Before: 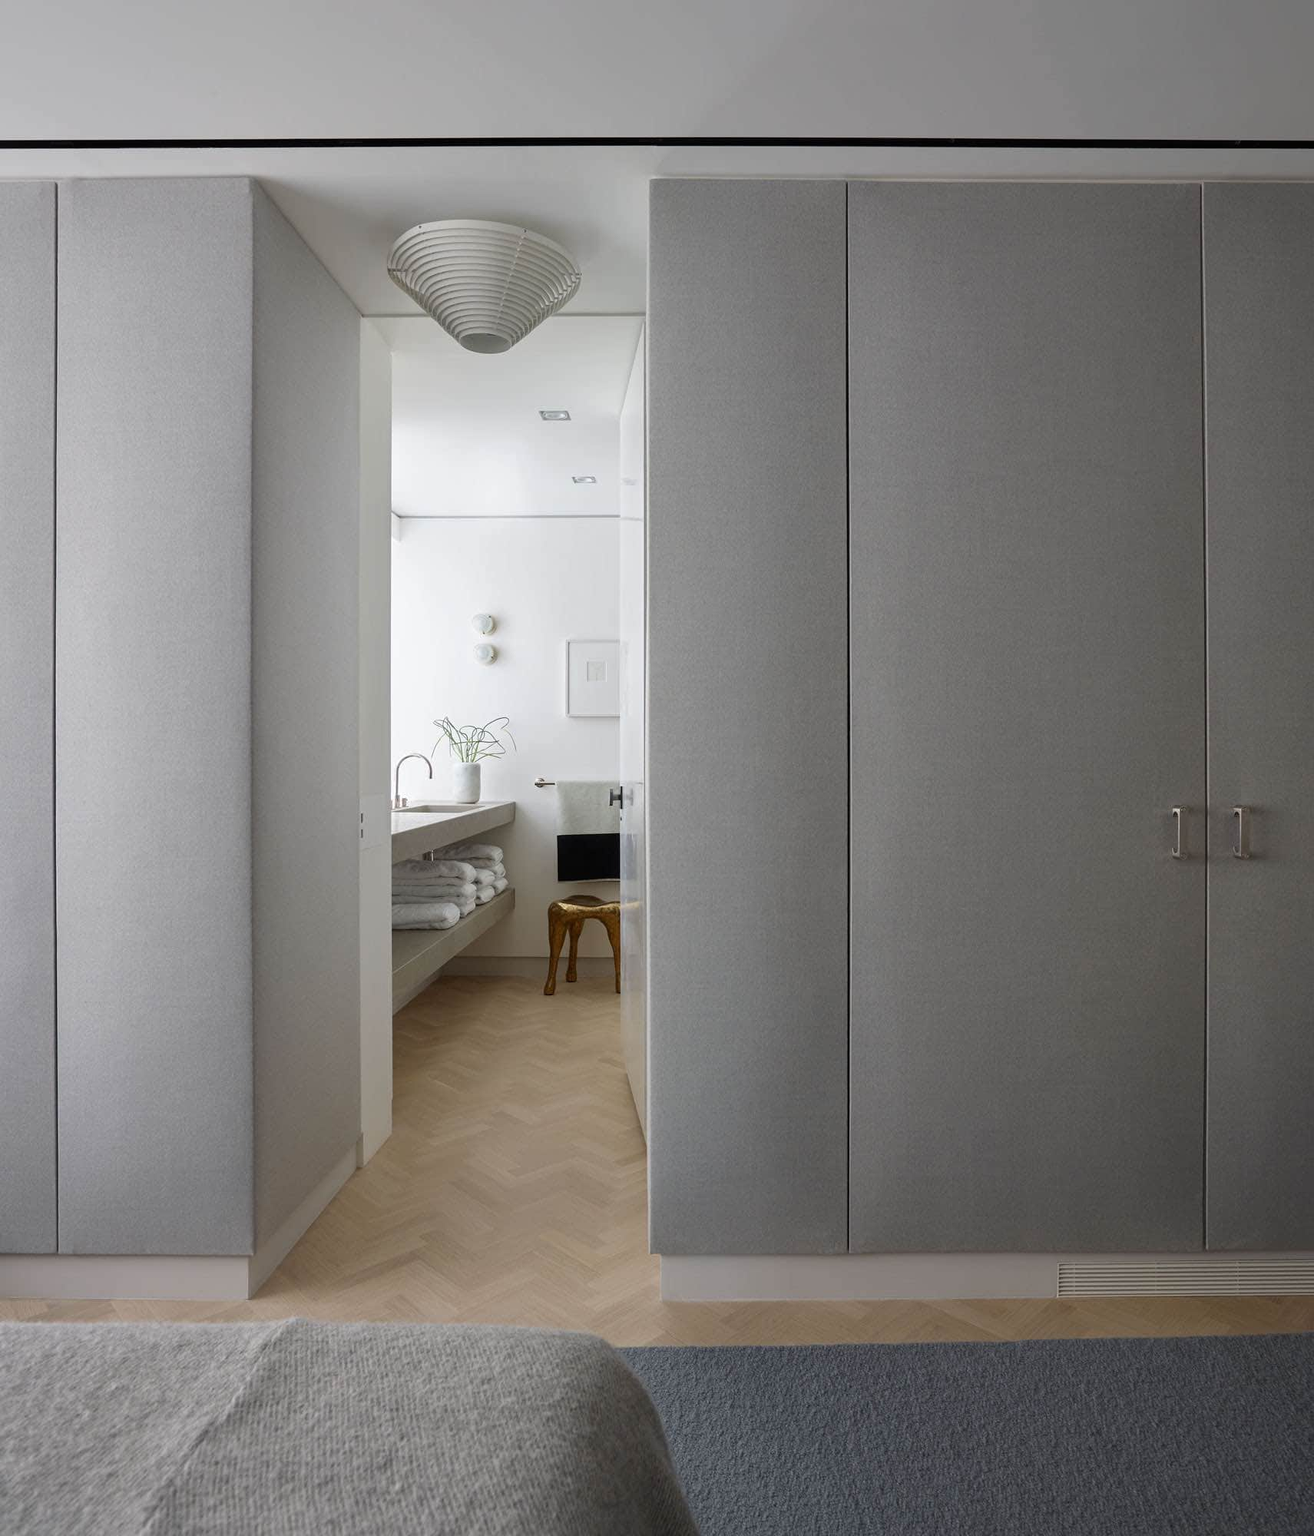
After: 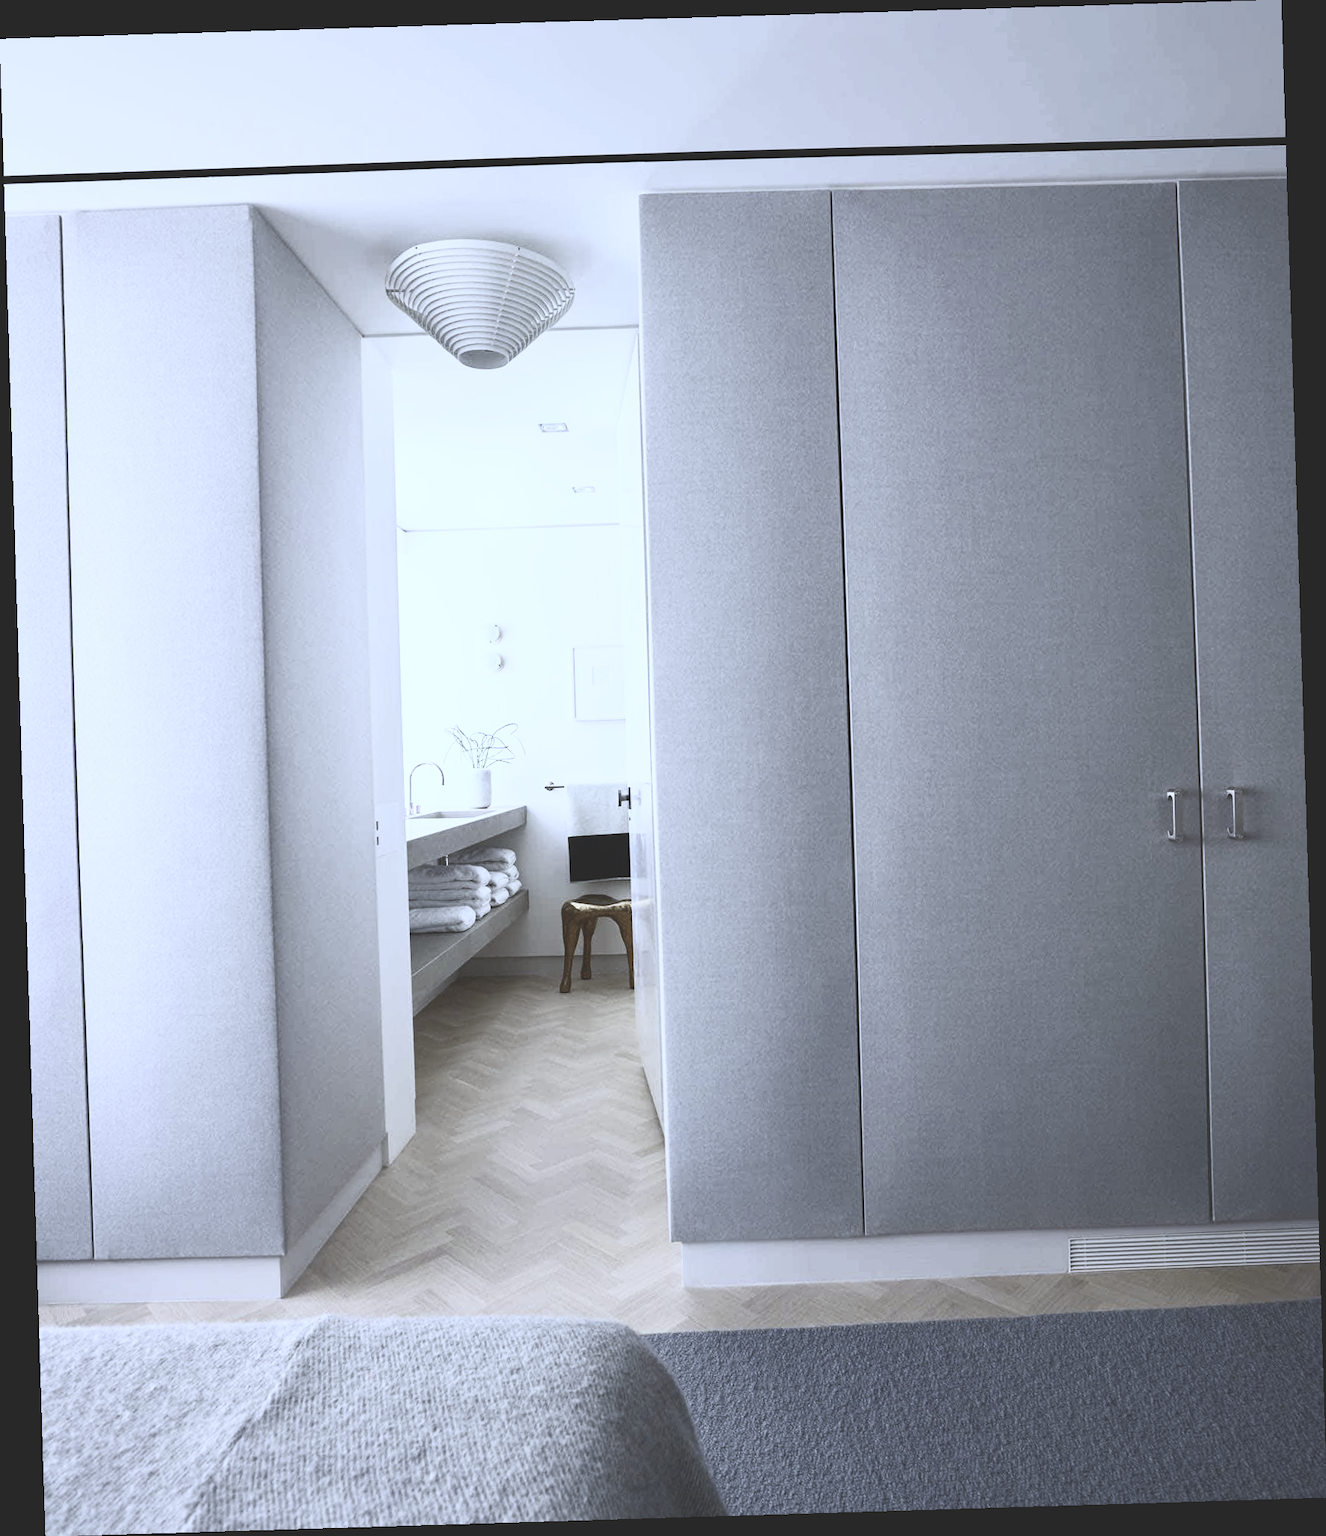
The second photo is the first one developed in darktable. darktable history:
rotate and perspective: rotation -1.75°, automatic cropping off
exposure: black level correction -0.014, exposure -0.193 EV, compensate highlight preservation false
contrast brightness saturation: contrast 0.57, brightness 0.57, saturation -0.34
white balance: red 0.871, blue 1.249
